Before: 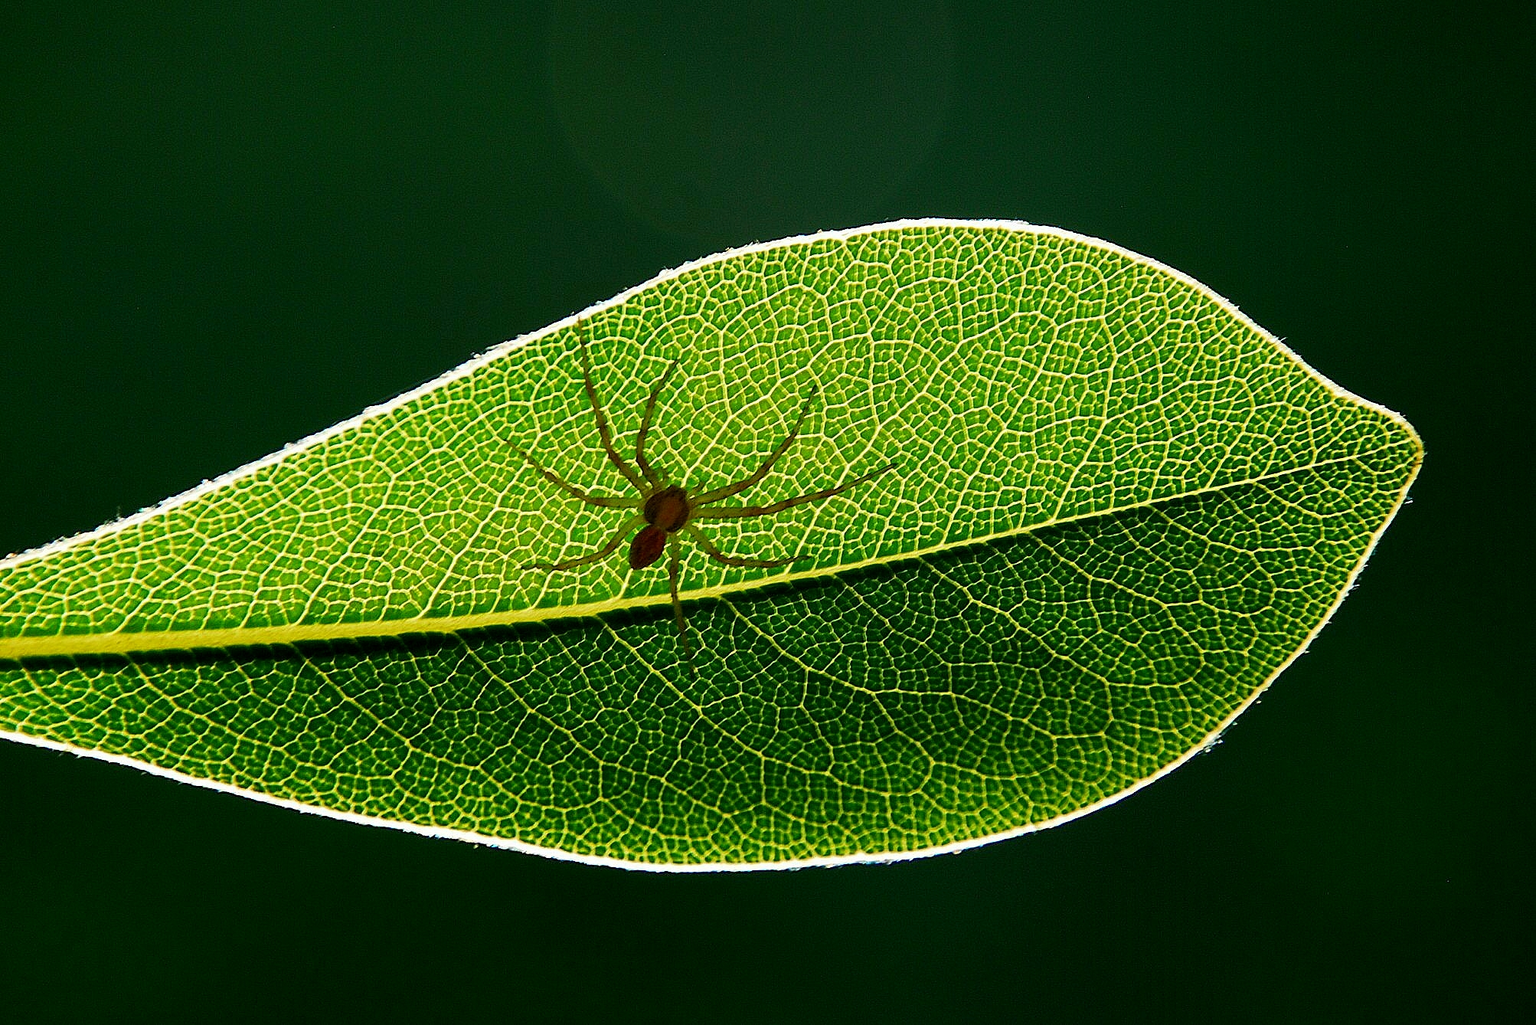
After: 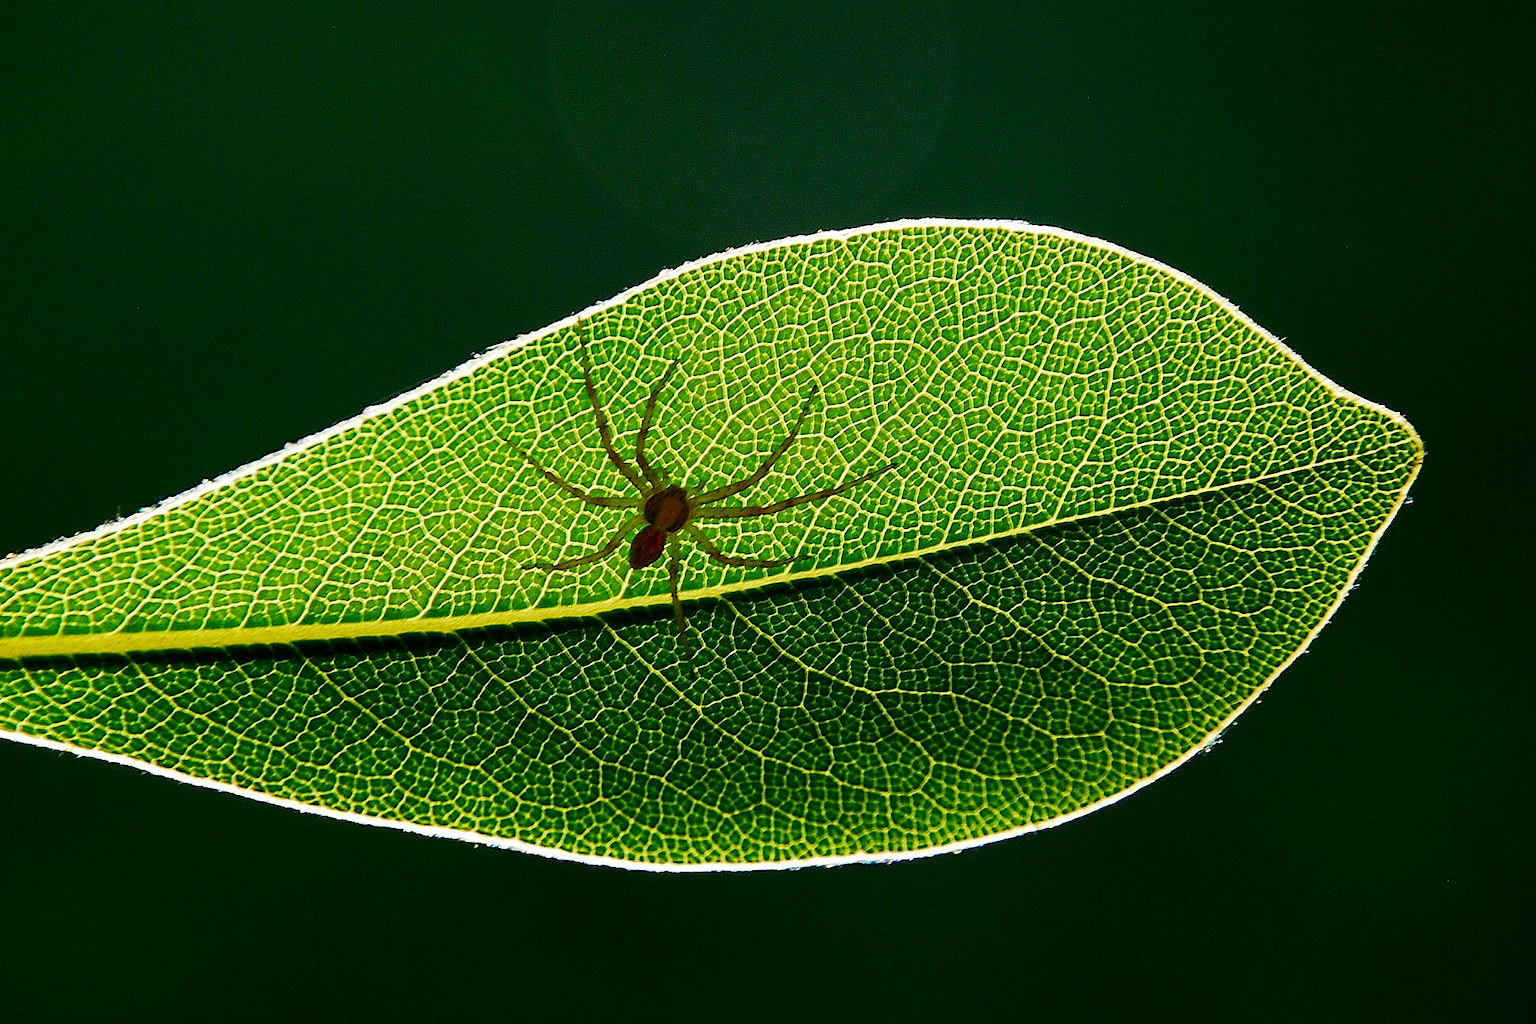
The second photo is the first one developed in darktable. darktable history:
haze removal: strength 0.243, distance 0.245, compatibility mode true, adaptive false
